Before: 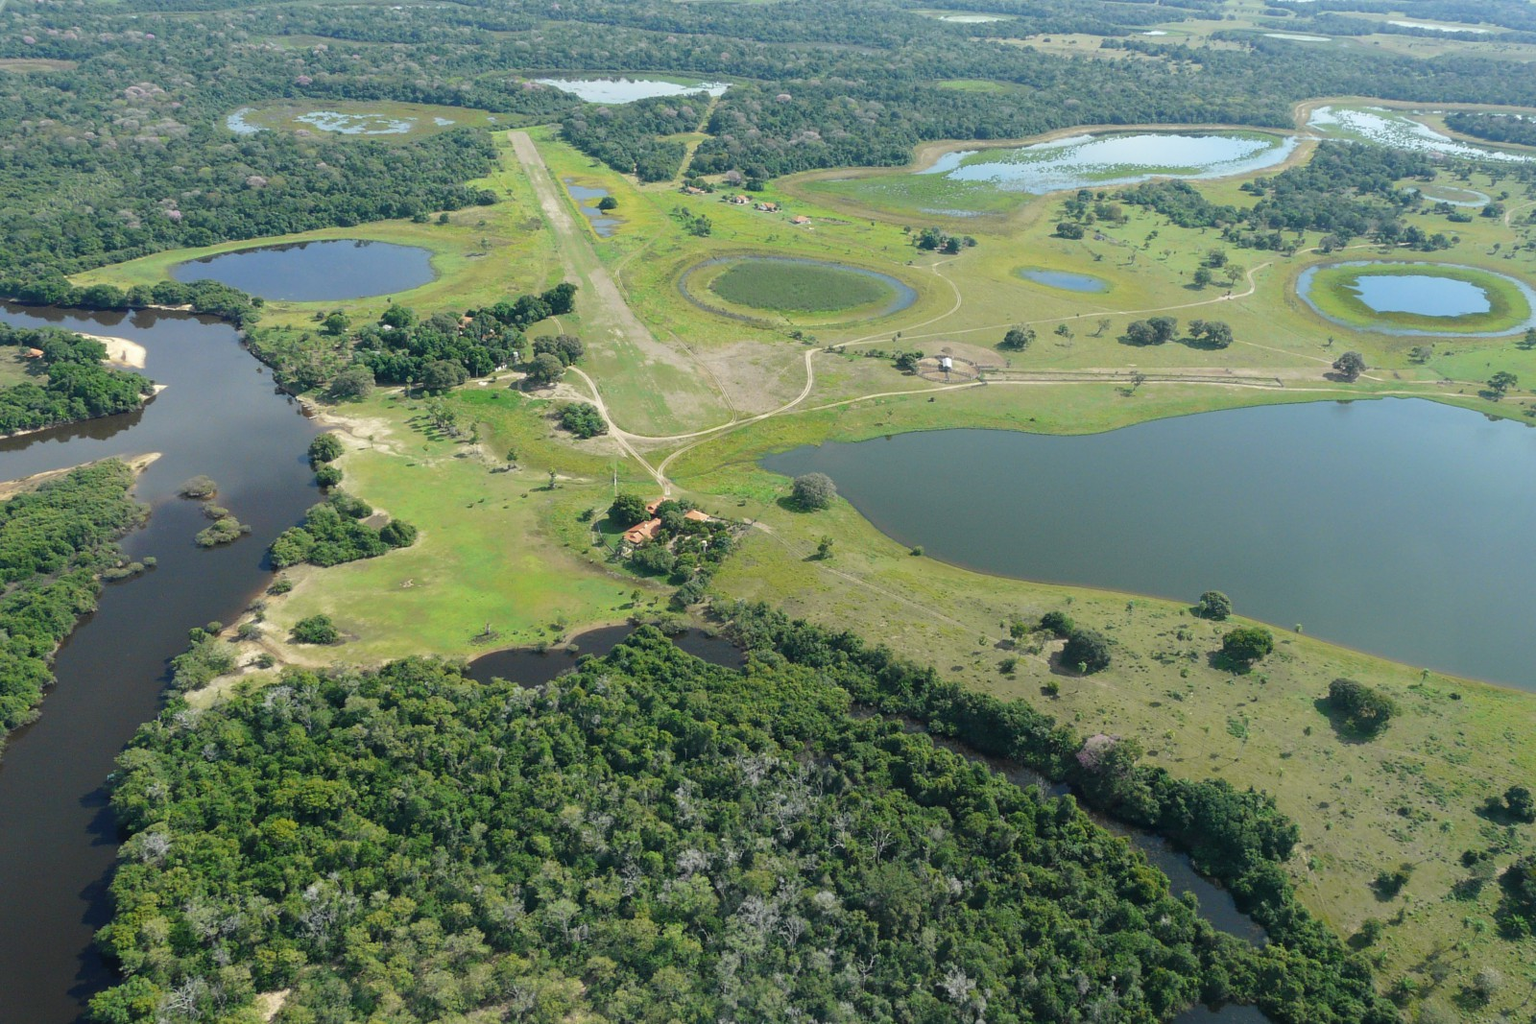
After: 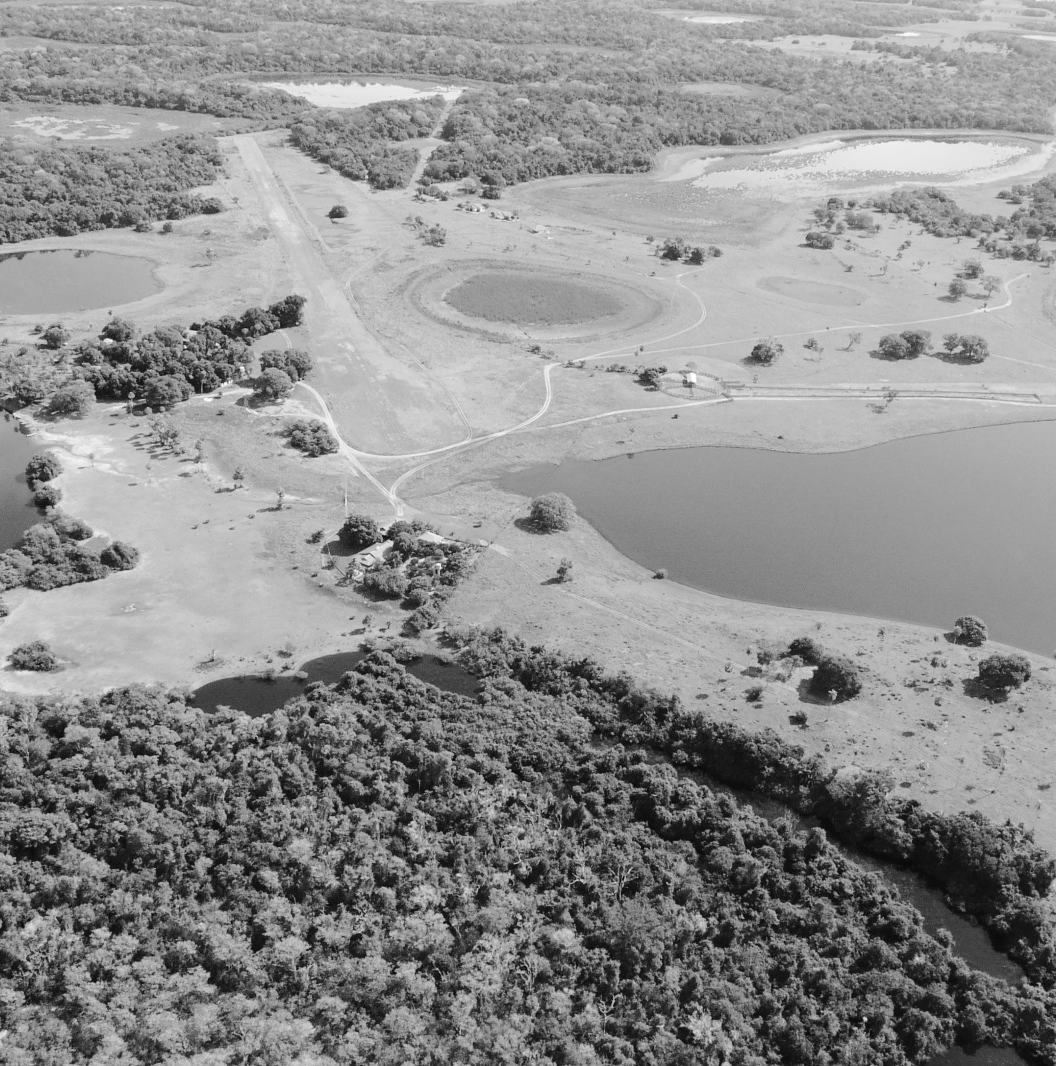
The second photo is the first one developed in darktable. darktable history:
tone curve: curves: ch0 [(0, 0) (0.003, 0.019) (0.011, 0.021) (0.025, 0.023) (0.044, 0.026) (0.069, 0.037) (0.1, 0.059) (0.136, 0.088) (0.177, 0.138) (0.224, 0.199) (0.277, 0.279) (0.335, 0.376) (0.399, 0.481) (0.468, 0.581) (0.543, 0.658) (0.623, 0.735) (0.709, 0.8) (0.801, 0.861) (0.898, 0.928) (1, 1)], preserve colors none
contrast brightness saturation: saturation -1
crop and rotate: left 18.442%, right 15.508%
